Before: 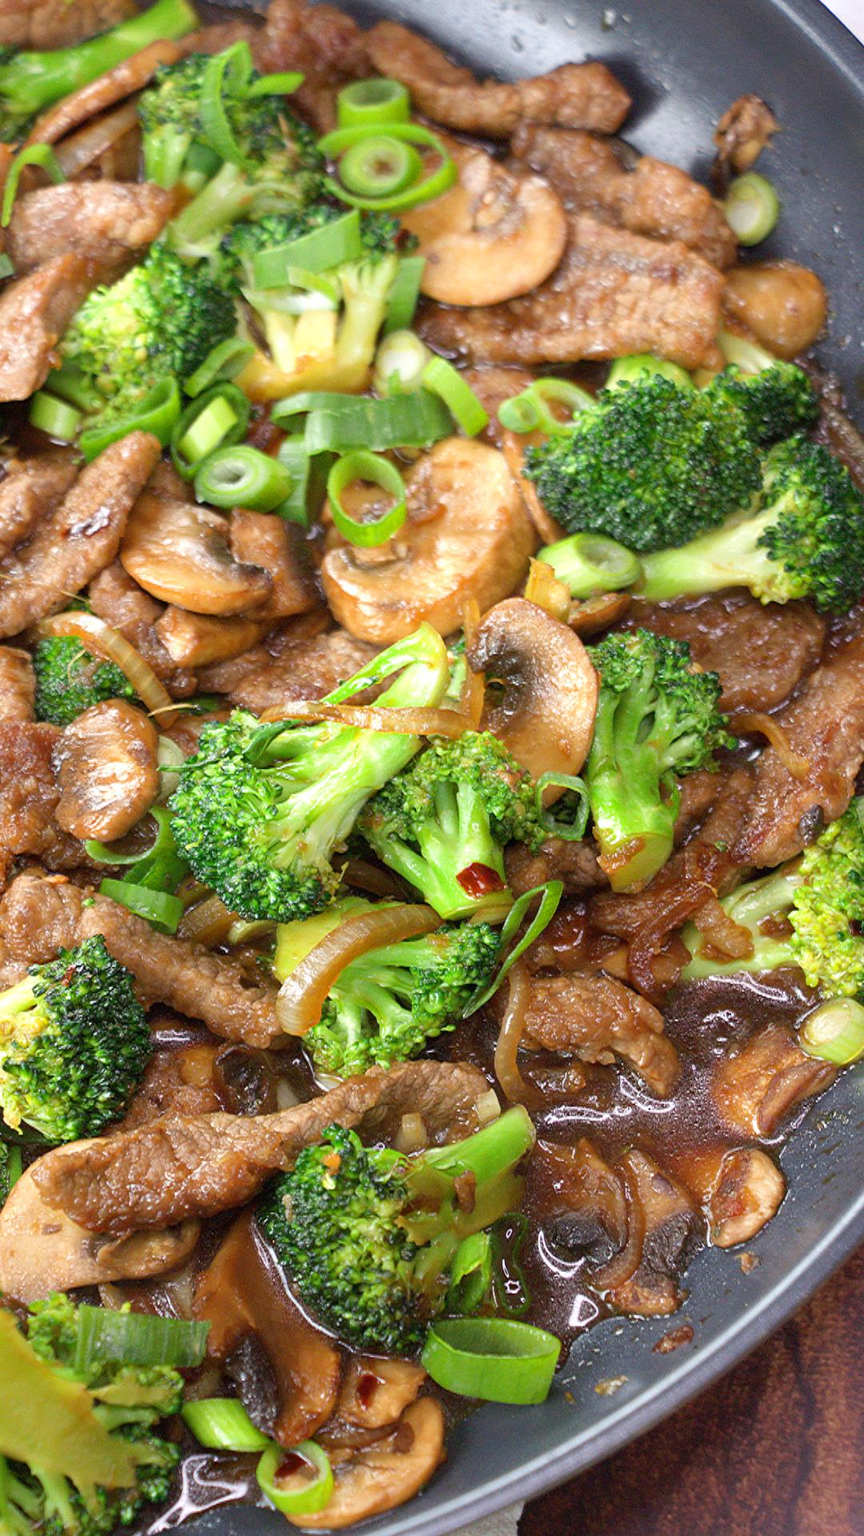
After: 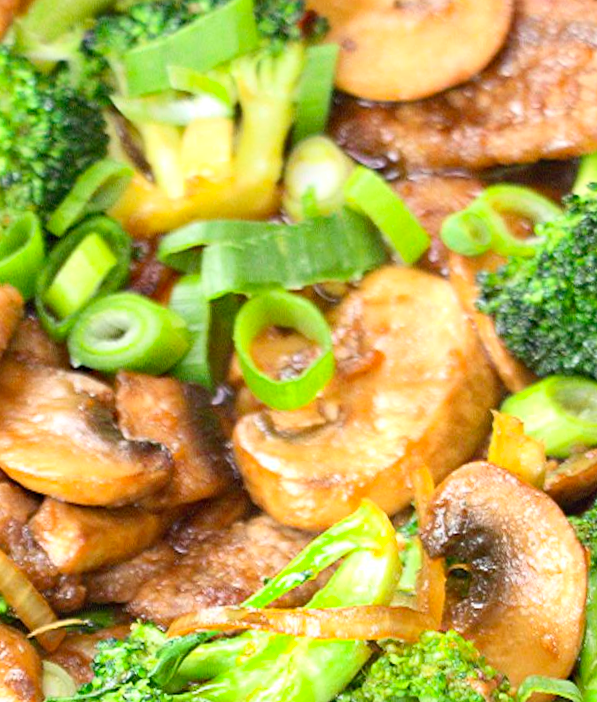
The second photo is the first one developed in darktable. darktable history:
crop: left 15.306%, top 9.065%, right 30.789%, bottom 48.638%
contrast brightness saturation: contrast 0.2, brightness 0.16, saturation 0.22
rotate and perspective: rotation -3.52°, crop left 0.036, crop right 0.964, crop top 0.081, crop bottom 0.919
haze removal: compatibility mode true, adaptive false
